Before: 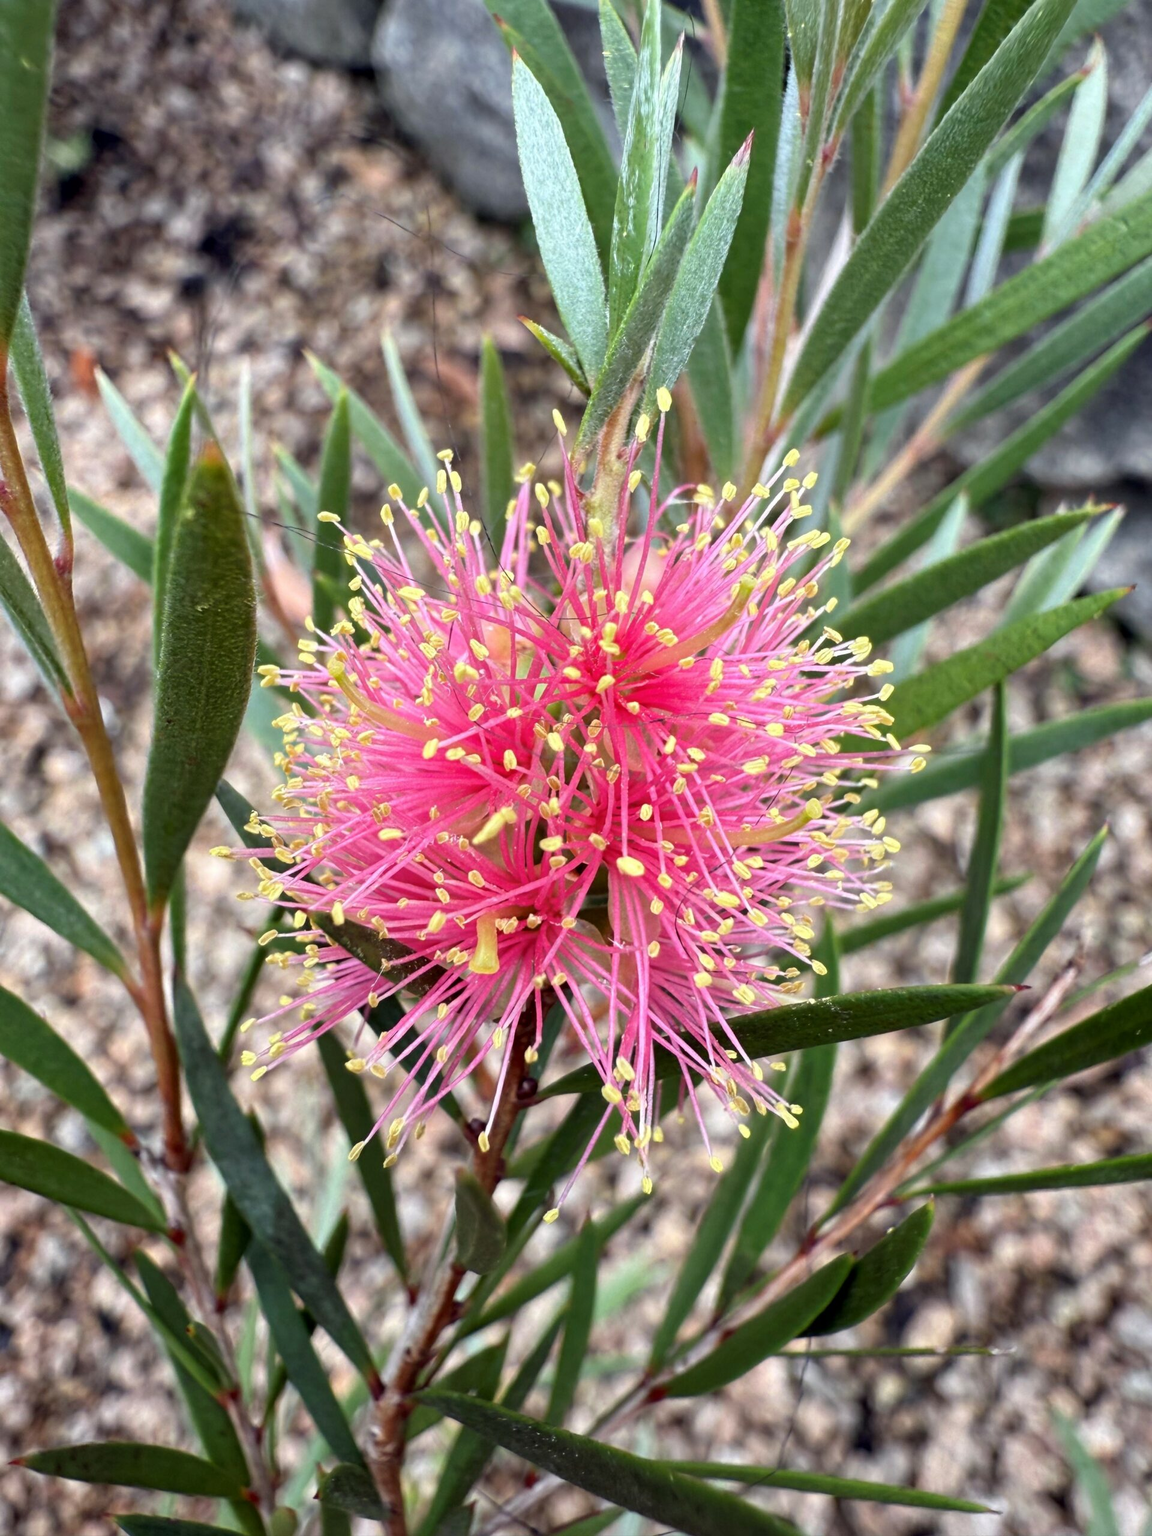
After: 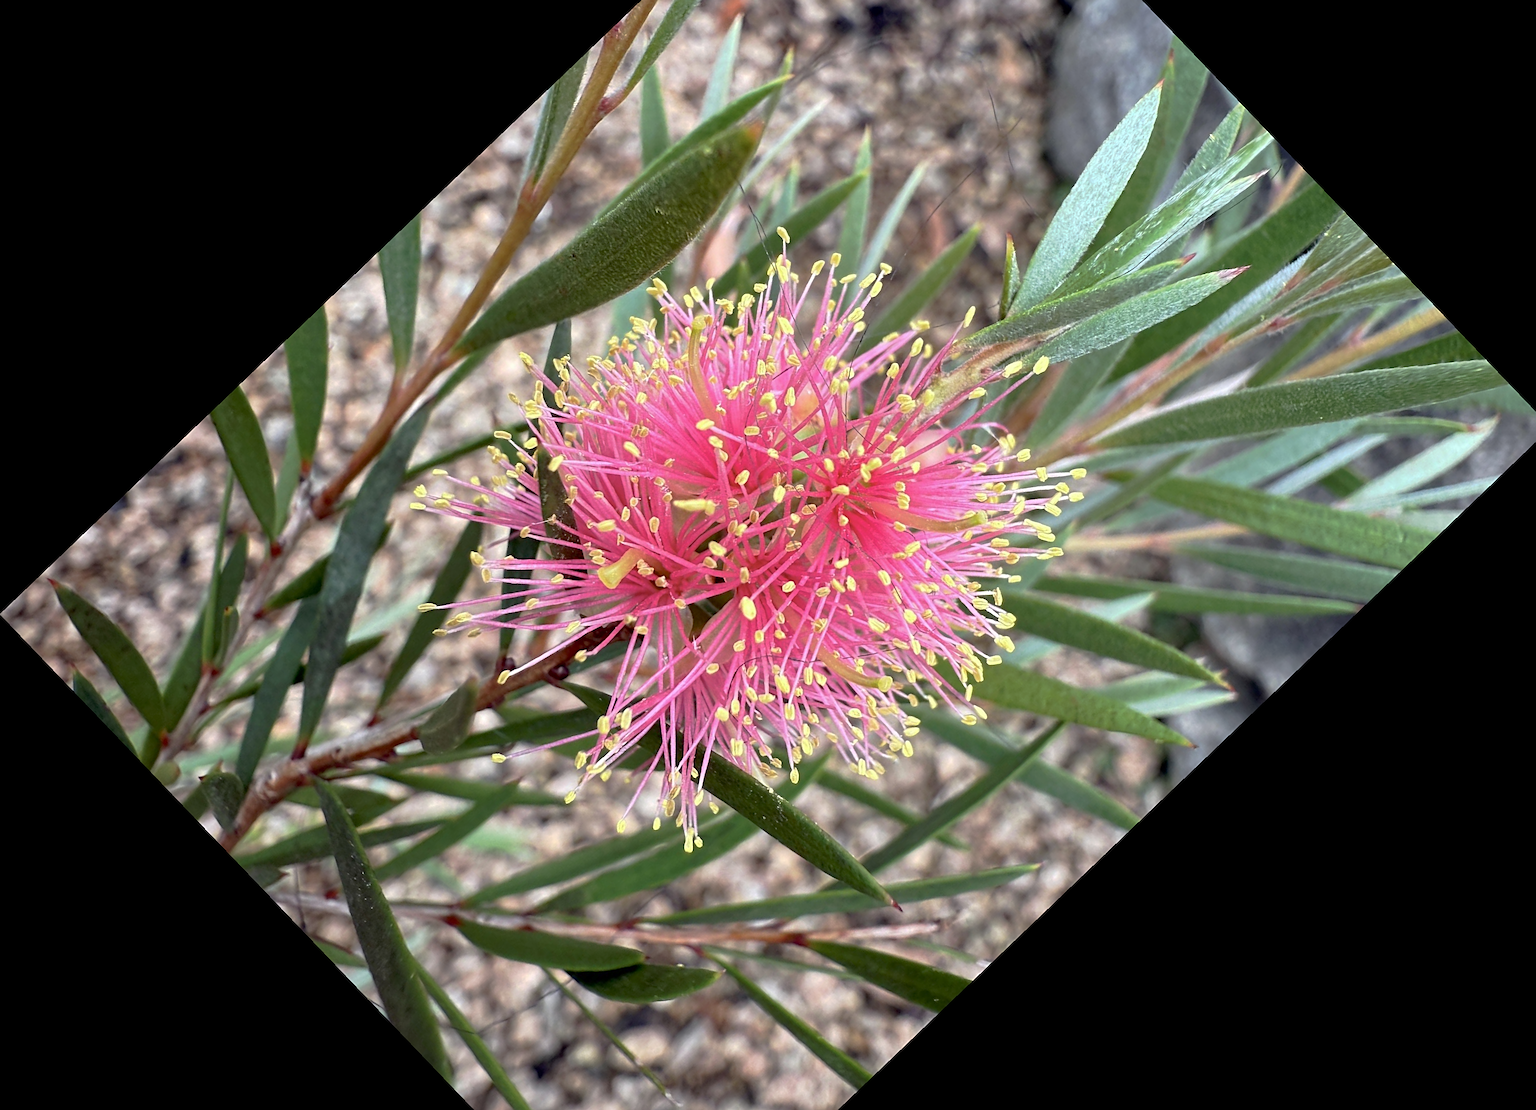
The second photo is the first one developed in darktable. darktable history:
tone curve: curves: ch0 [(0, 0) (0.003, 0.005) (0.011, 0.016) (0.025, 0.036) (0.044, 0.071) (0.069, 0.112) (0.1, 0.149) (0.136, 0.187) (0.177, 0.228) (0.224, 0.272) (0.277, 0.32) (0.335, 0.374) (0.399, 0.429) (0.468, 0.479) (0.543, 0.538) (0.623, 0.609) (0.709, 0.697) (0.801, 0.789) (0.898, 0.876) (1, 1)], preserve colors none
crop and rotate: angle -46.26°, top 16.234%, right 0.912%, bottom 11.704%
sharpen: on, module defaults
